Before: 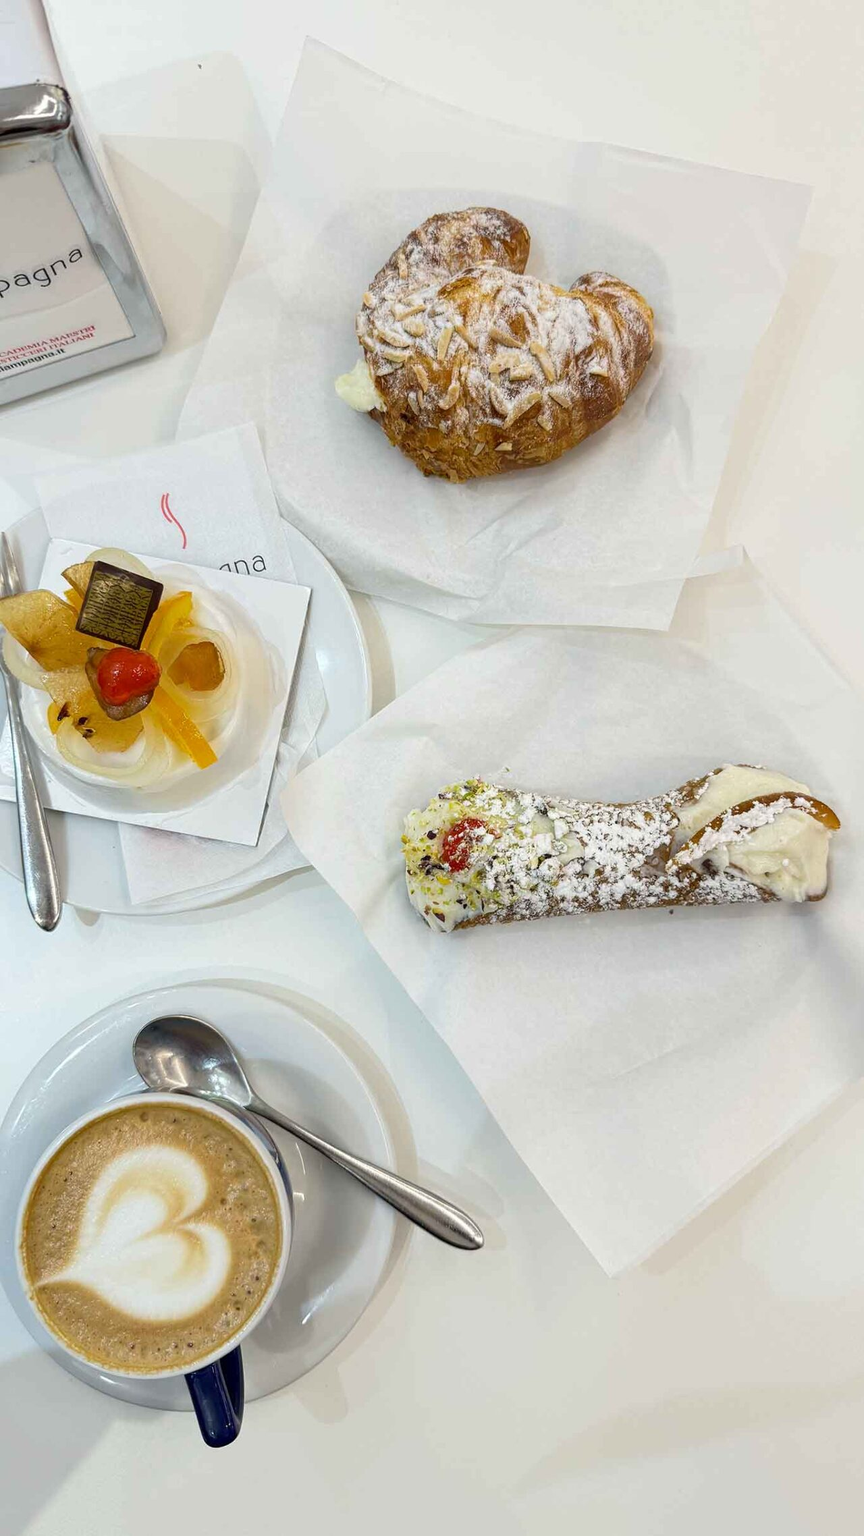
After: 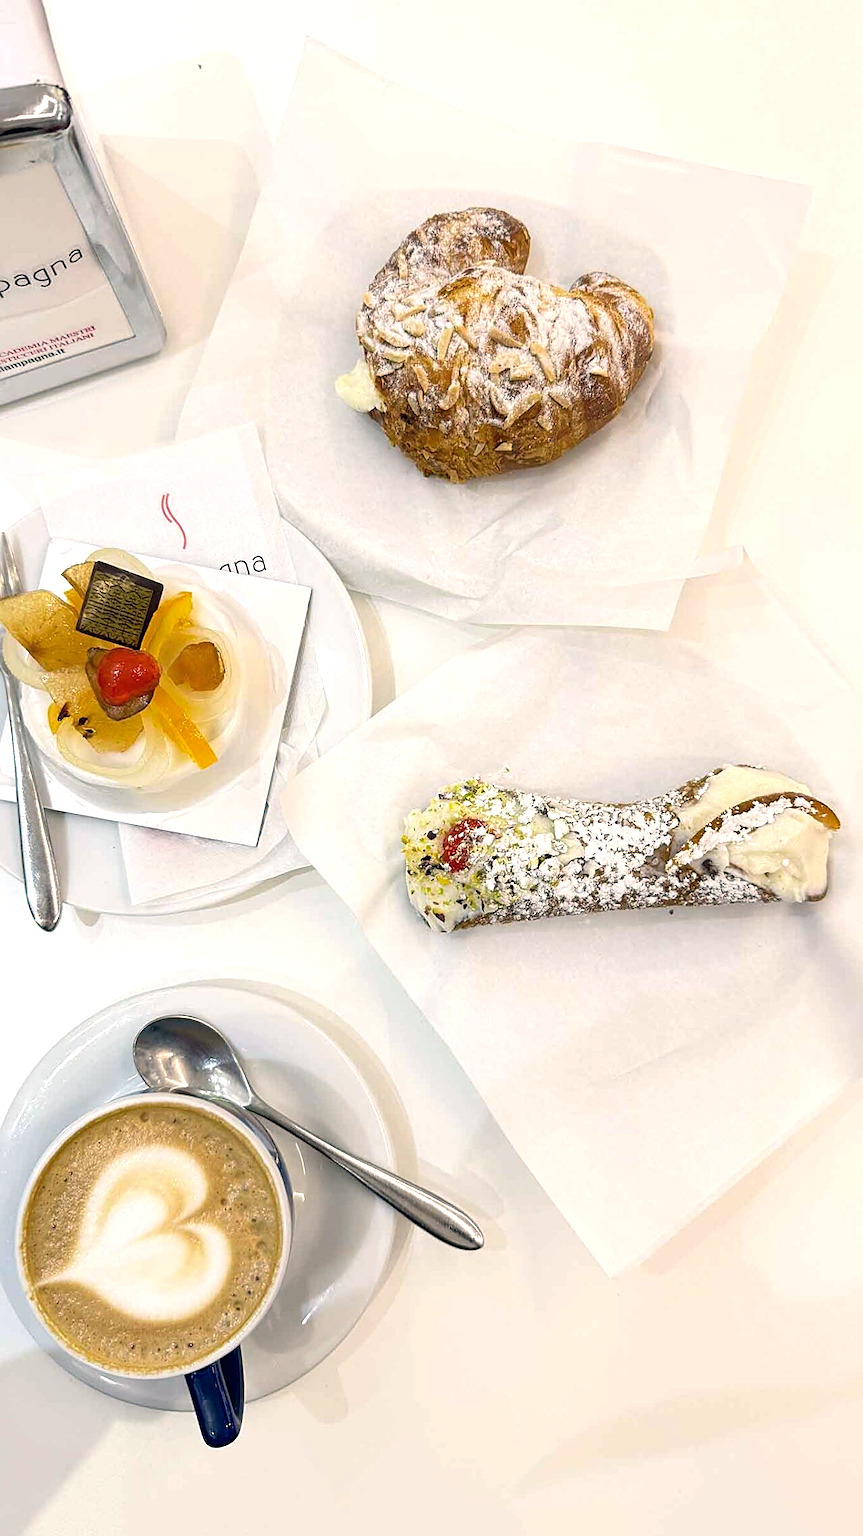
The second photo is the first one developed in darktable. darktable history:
sharpen: on, module defaults
color correction: highlights a* 5.46, highlights b* 5.32, shadows a* -4.03, shadows b* -5.19
tone equalizer: -8 EV -0.381 EV, -7 EV -0.426 EV, -6 EV -0.352 EV, -5 EV -0.209 EV, -3 EV 0.21 EV, -2 EV 0.351 EV, -1 EV 0.372 EV, +0 EV 0.446 EV
